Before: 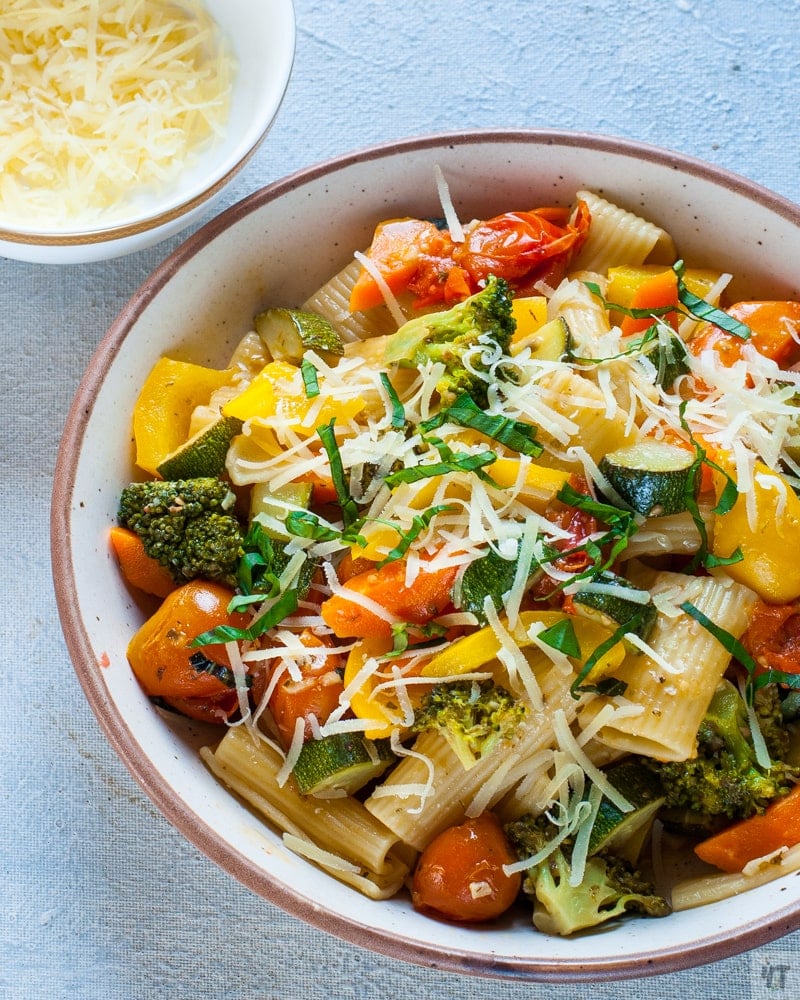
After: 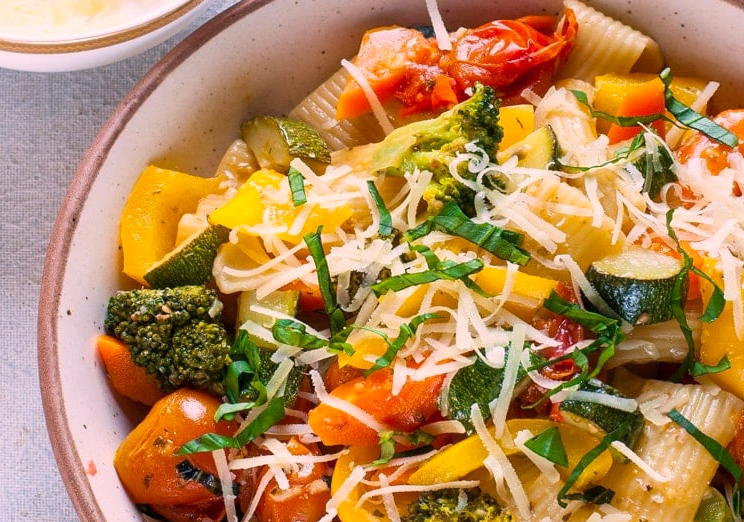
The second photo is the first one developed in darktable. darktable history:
crop: left 1.744%, top 19.225%, right 5.069%, bottom 28.357%
color correction: highlights a* 14.52, highlights b* 4.84
